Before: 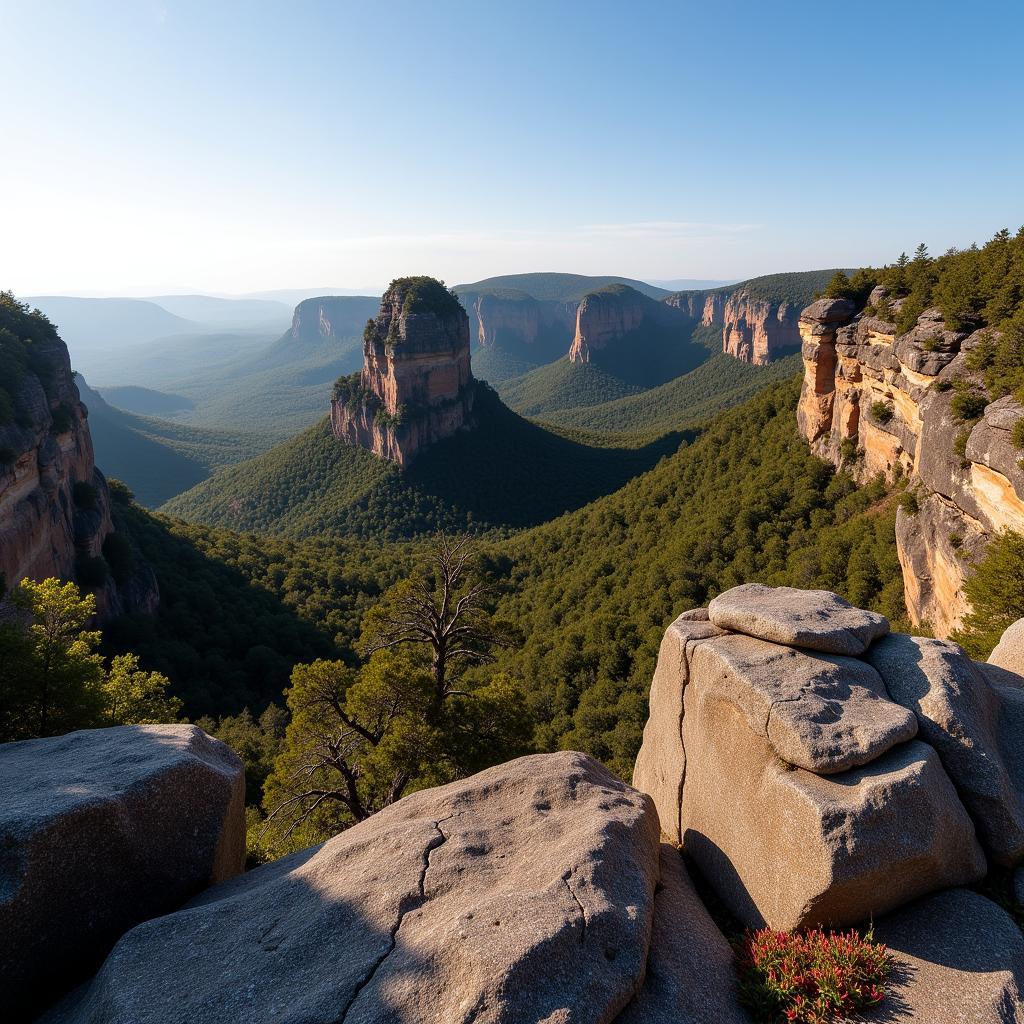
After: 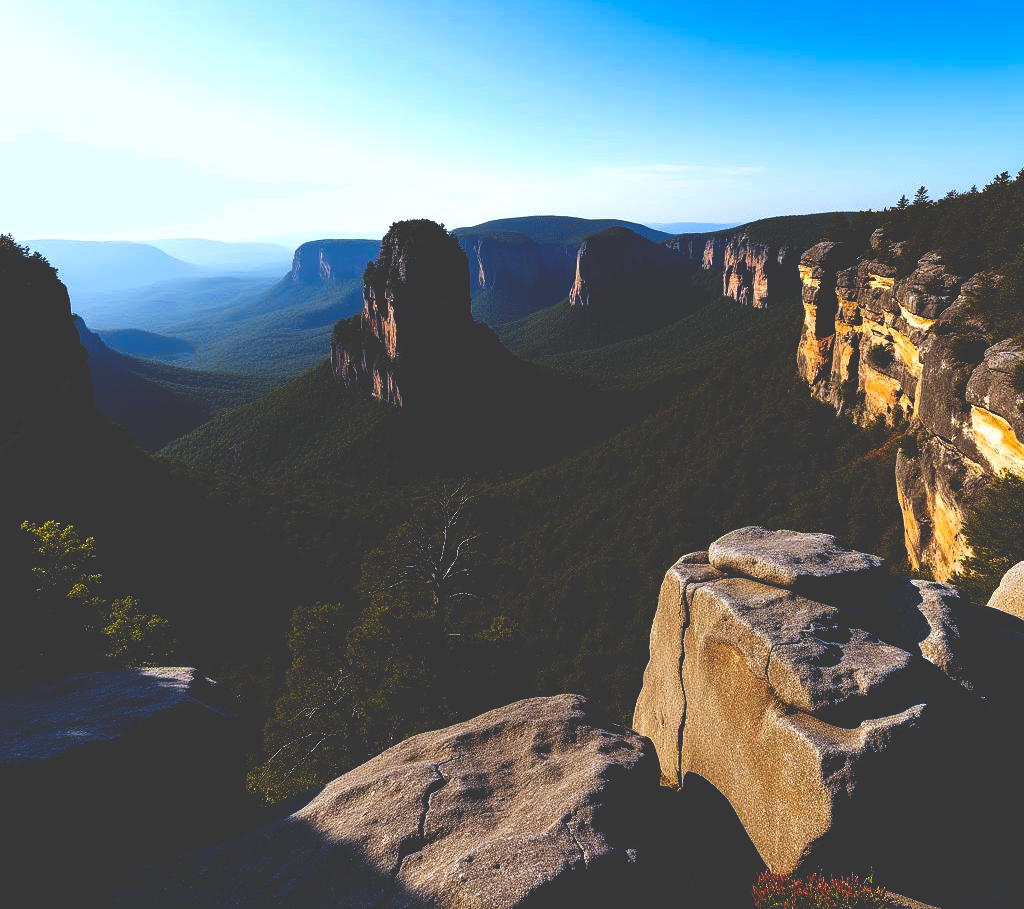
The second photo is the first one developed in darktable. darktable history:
color calibration: illuminant custom, x 0.368, y 0.373, temperature 4330.32 K
color contrast: green-magenta contrast 0.8, blue-yellow contrast 1.1, unbound 0
crop and rotate: top 5.609%, bottom 5.609%
base curve: curves: ch0 [(0, 0.036) (0.083, 0.04) (0.804, 1)], preserve colors none
